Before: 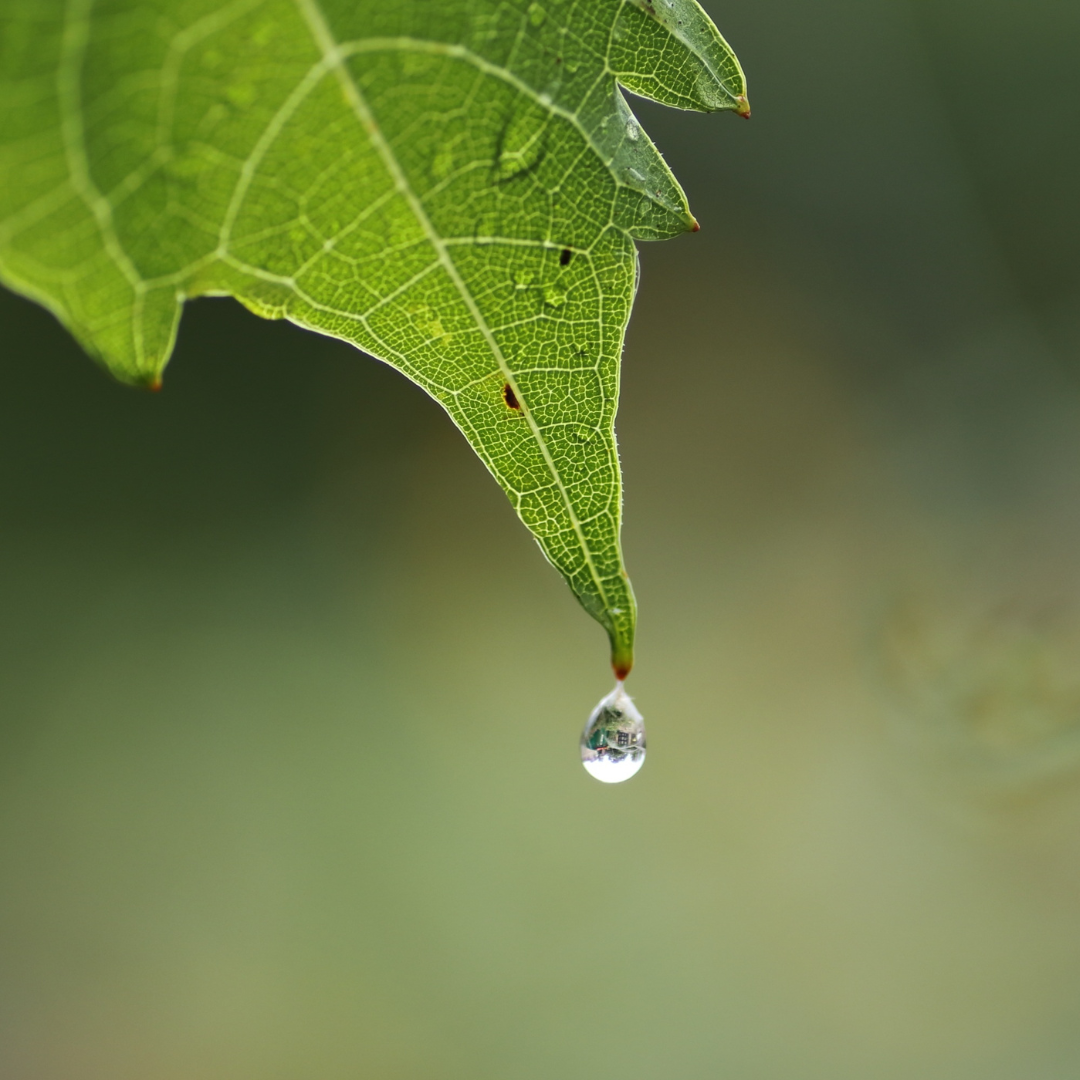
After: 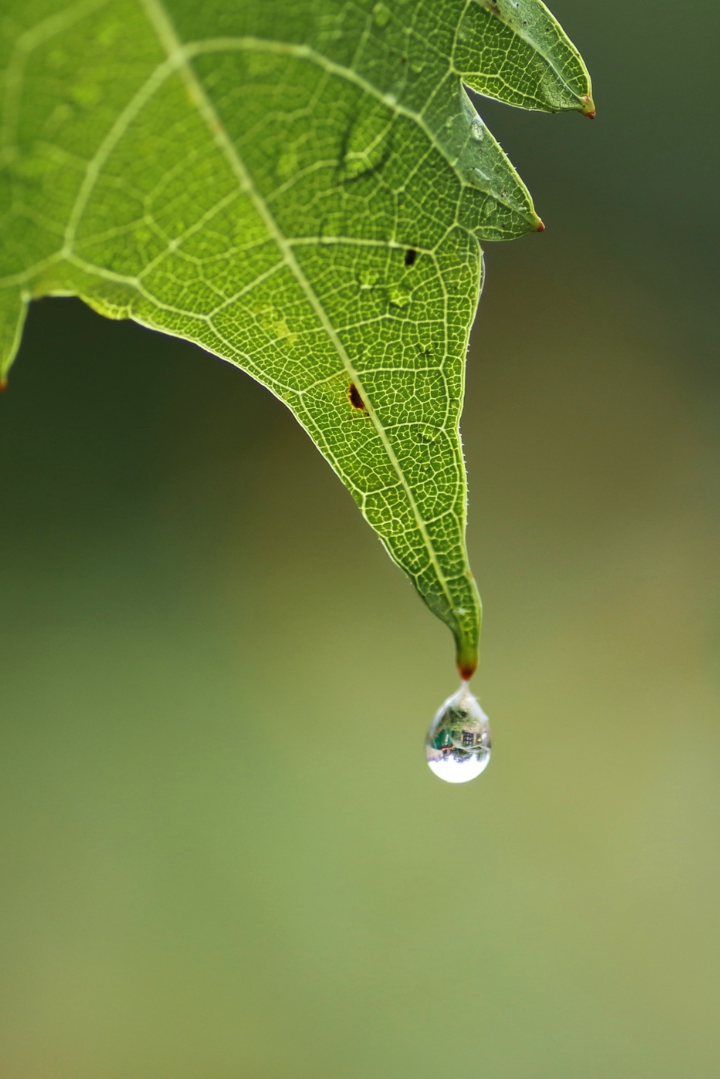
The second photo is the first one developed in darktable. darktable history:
crop and rotate: left 14.448%, right 18.84%
velvia: strength 30.26%
